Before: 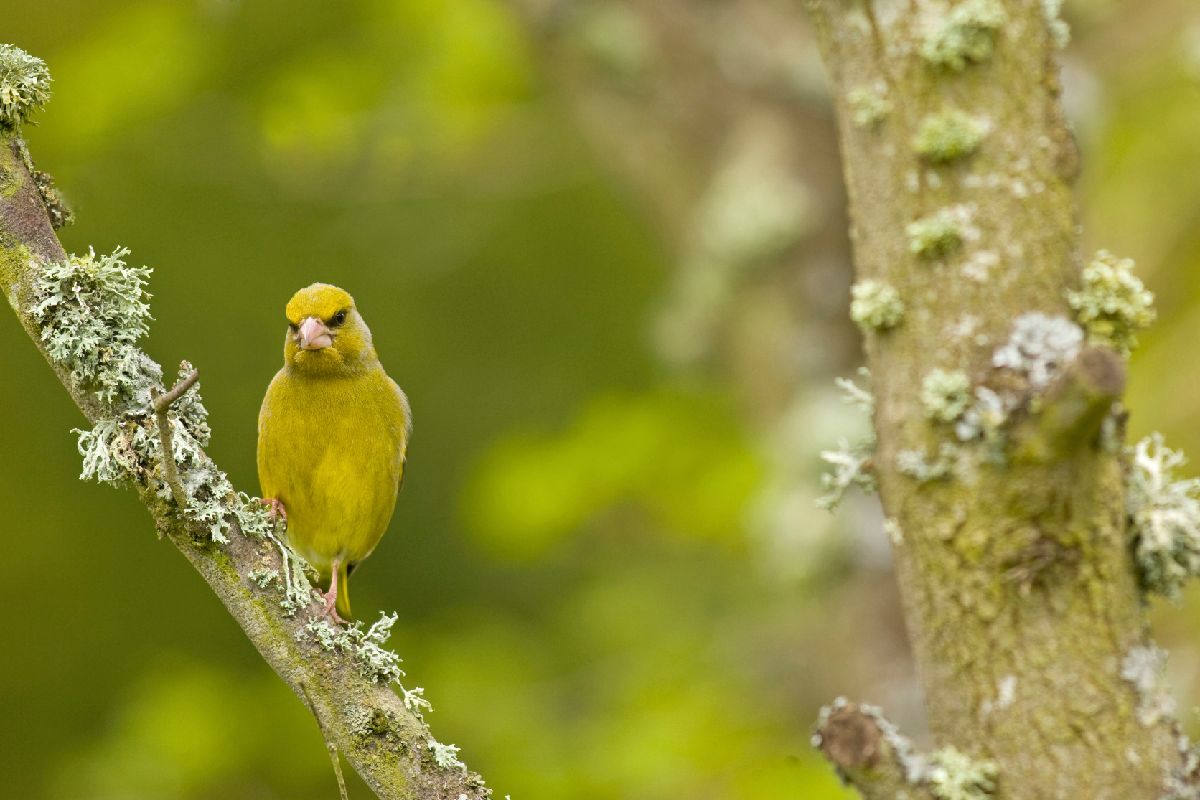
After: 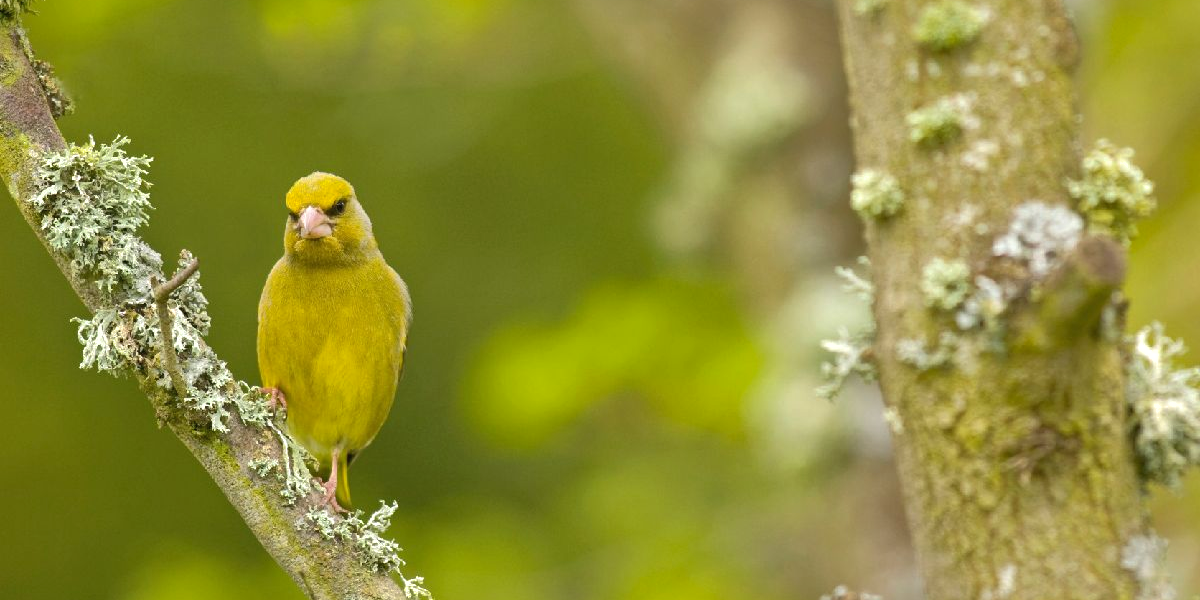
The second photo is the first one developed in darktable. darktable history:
shadows and highlights: on, module defaults
crop: top 13.915%, bottom 11.021%
exposure: exposure 0.202 EV, compensate highlight preservation false
